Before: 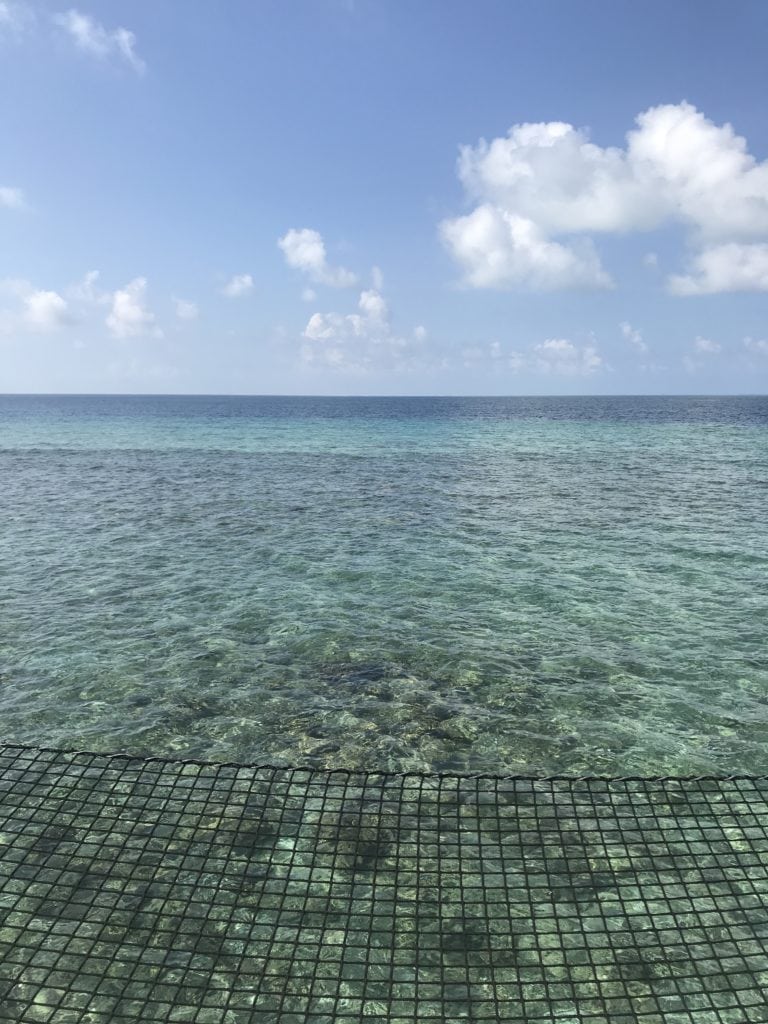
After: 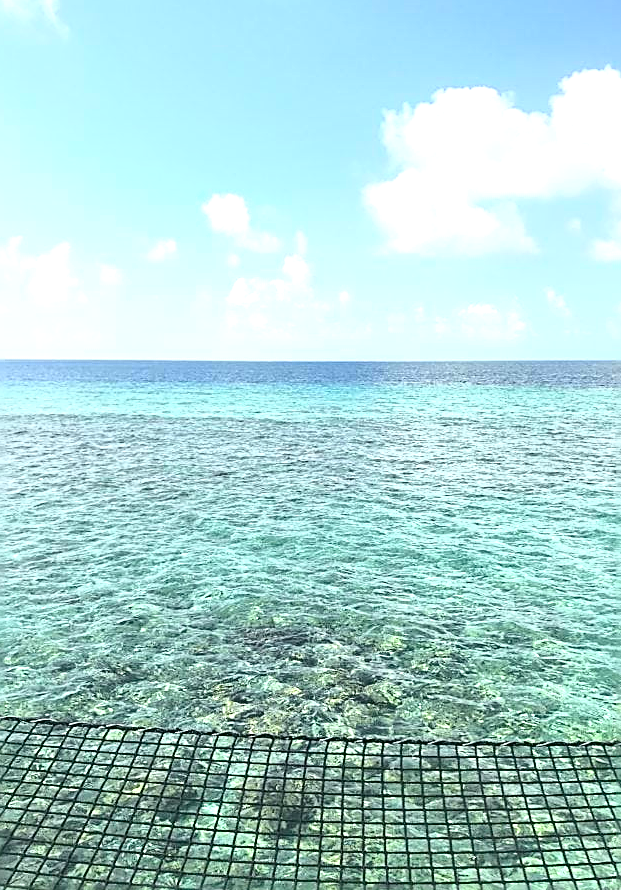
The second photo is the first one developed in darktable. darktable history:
sharpen: amount 0.901
tone curve: curves: ch0 [(0, 0) (0.035, 0.017) (0.131, 0.108) (0.279, 0.279) (0.476, 0.554) (0.617, 0.693) (0.704, 0.77) (0.801, 0.854) (0.895, 0.927) (1, 0.976)]; ch1 [(0, 0) (0.318, 0.278) (0.444, 0.427) (0.493, 0.488) (0.508, 0.502) (0.534, 0.526) (0.562, 0.555) (0.645, 0.648) (0.746, 0.764) (1, 1)]; ch2 [(0, 0) (0.316, 0.292) (0.381, 0.37) (0.423, 0.448) (0.476, 0.482) (0.502, 0.495) (0.522, 0.518) (0.533, 0.532) (0.593, 0.622) (0.634, 0.663) (0.7, 0.7) (0.861, 0.808) (1, 0.951)], color space Lab, independent channels, preserve colors none
crop: left 9.929%, top 3.475%, right 9.188%, bottom 9.529%
contrast brightness saturation: saturation -0.05
exposure: black level correction 0, exposure 1.1 EV, compensate exposure bias true, compensate highlight preservation false
white balance: emerald 1
local contrast: mode bilateral grid, contrast 20, coarseness 50, detail 132%, midtone range 0.2
